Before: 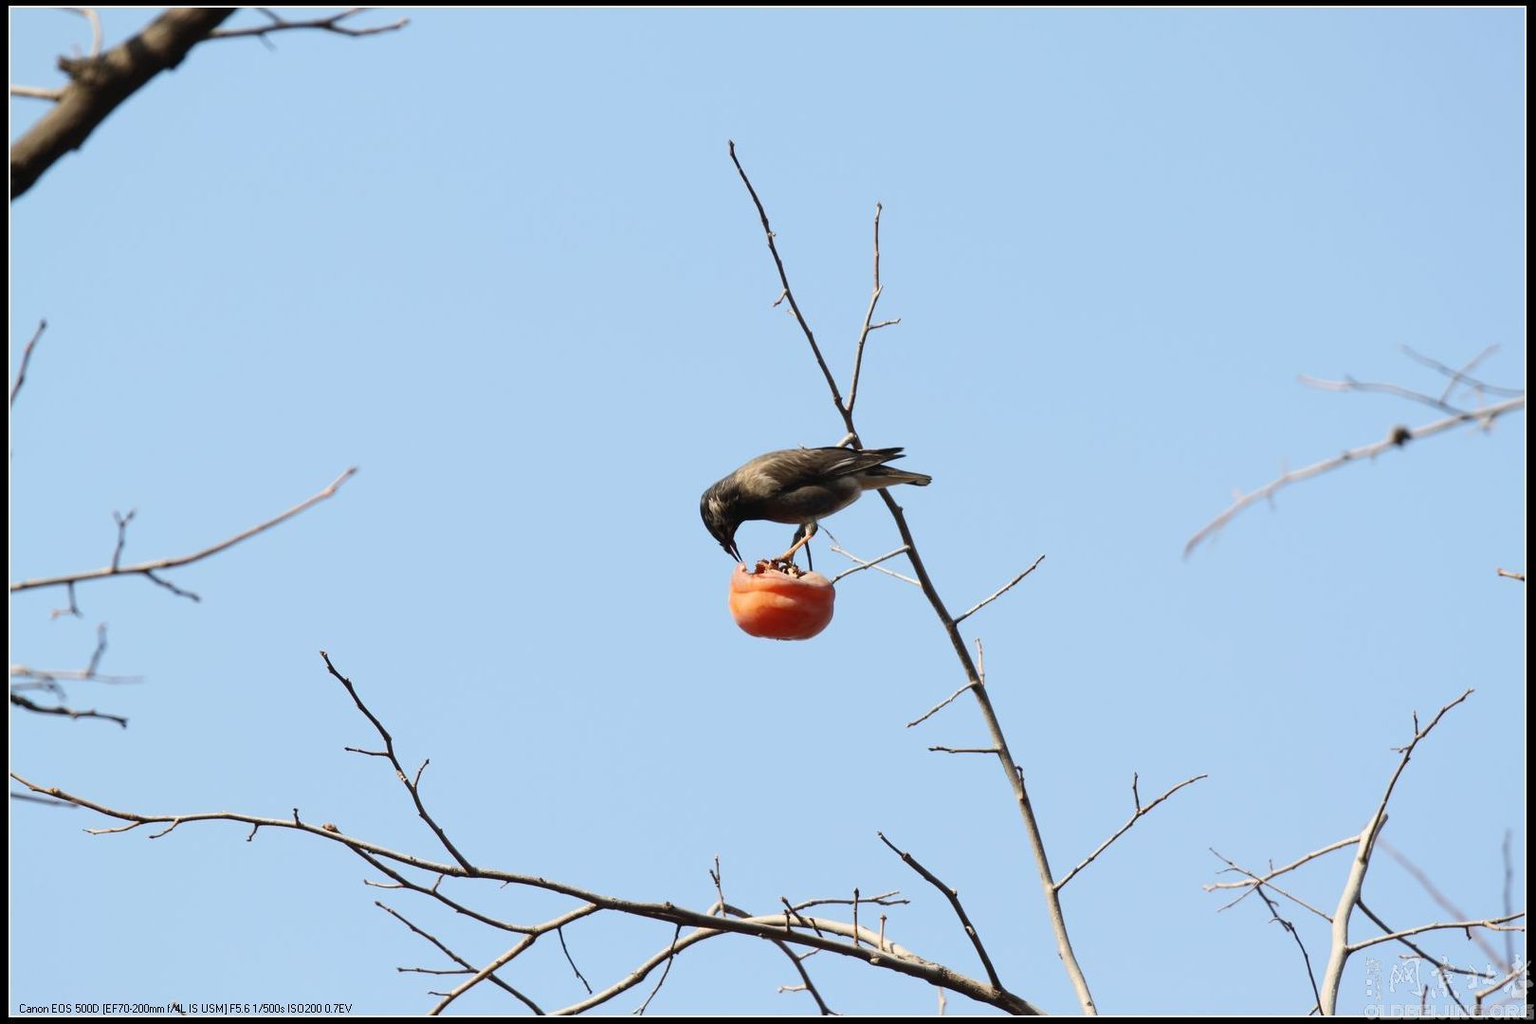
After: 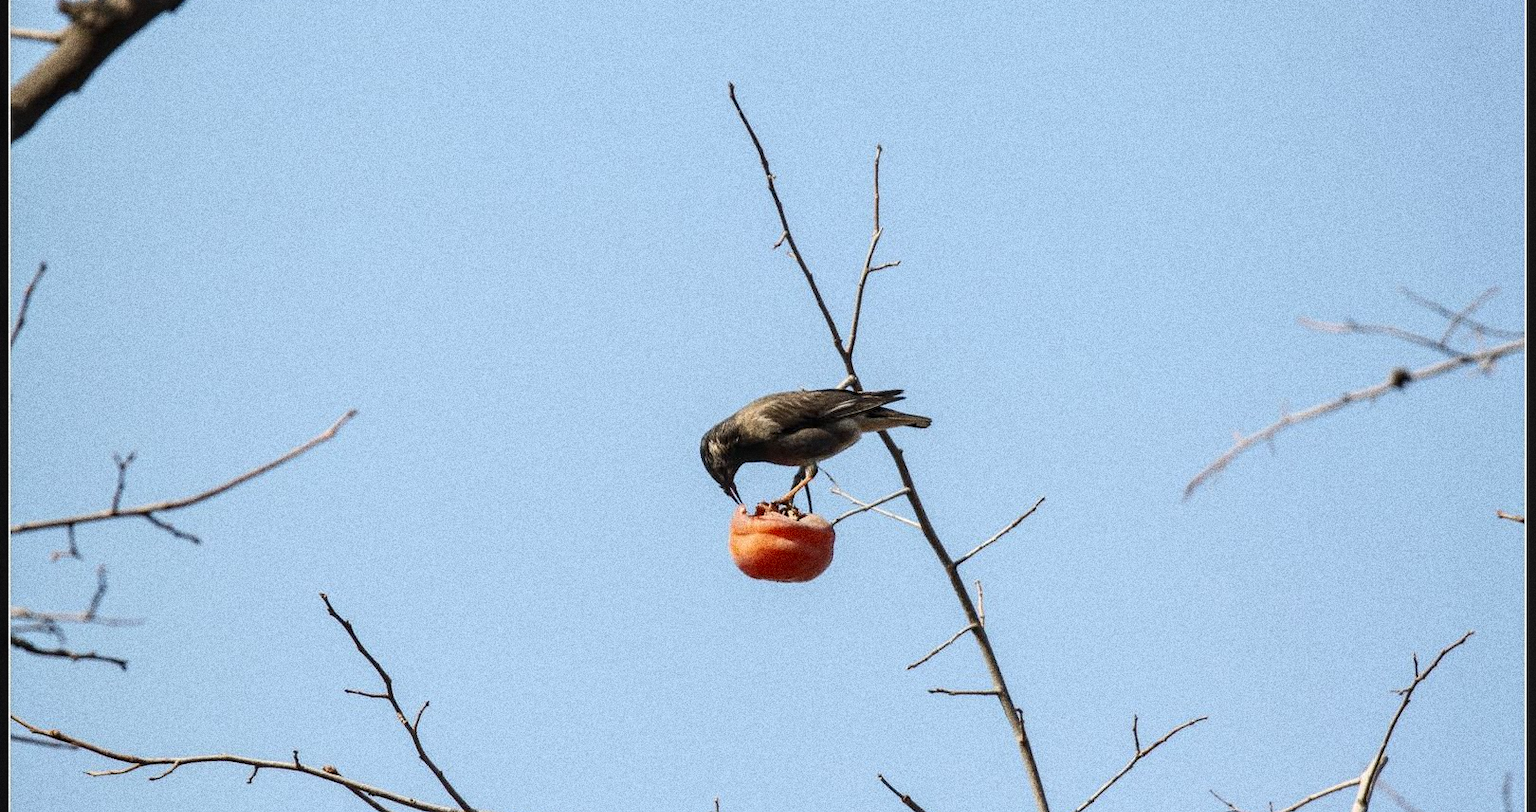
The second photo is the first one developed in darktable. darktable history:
crop and rotate: top 5.667%, bottom 14.937%
grain: coarseness 10.62 ISO, strength 55.56%
local contrast: highlights 61%, detail 143%, midtone range 0.428
